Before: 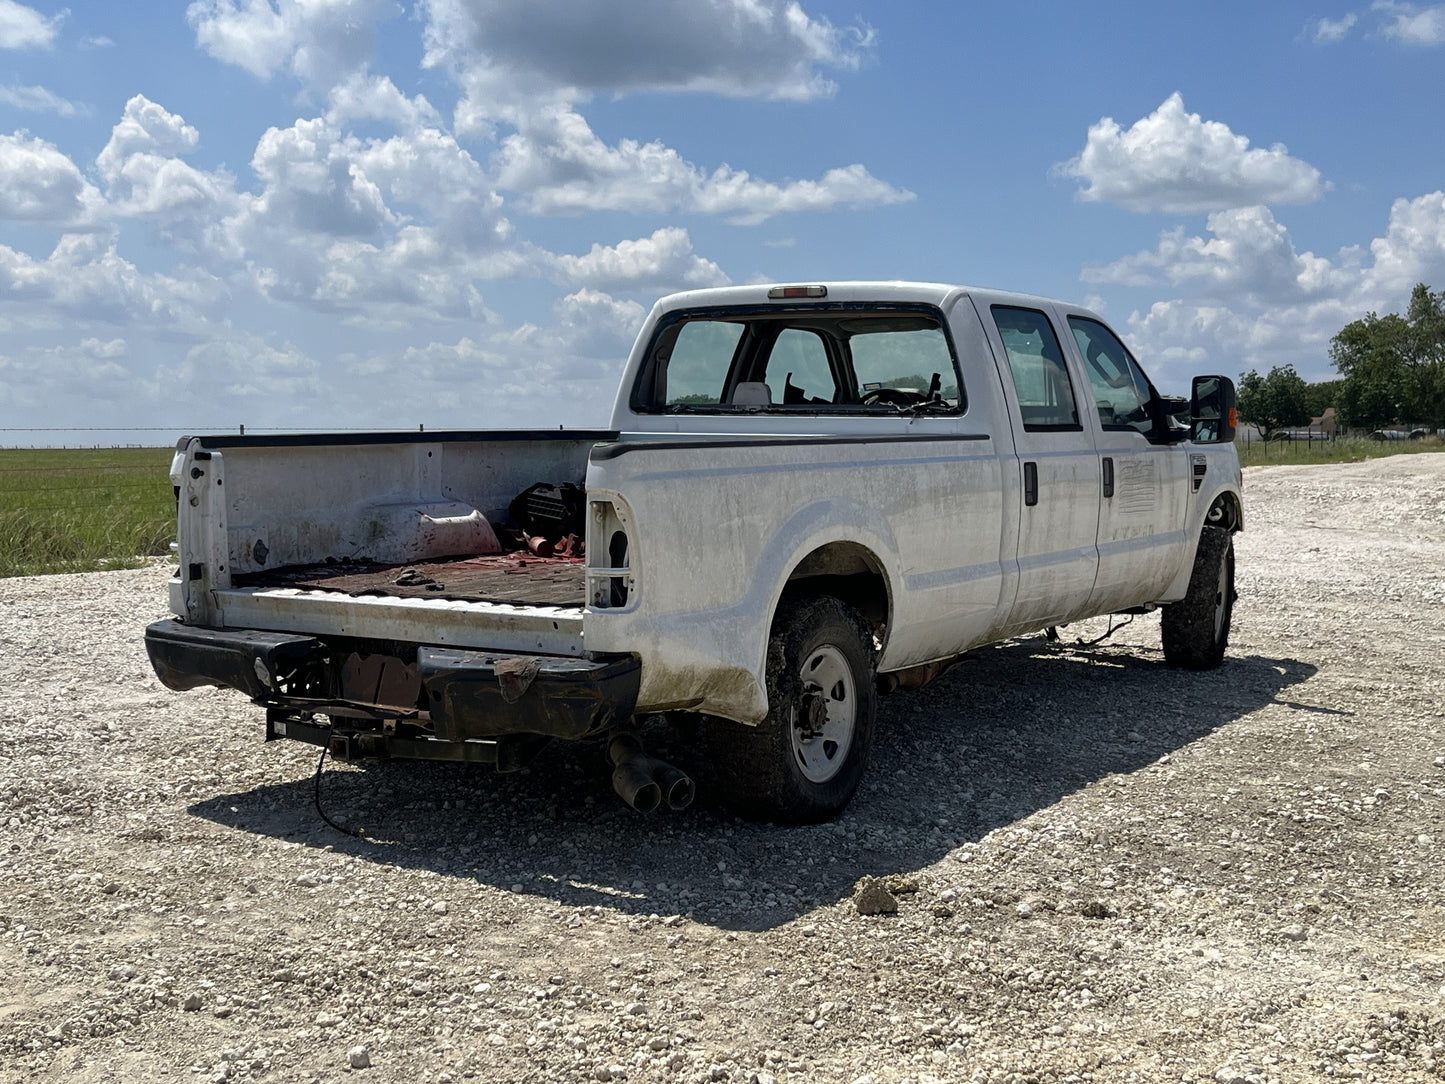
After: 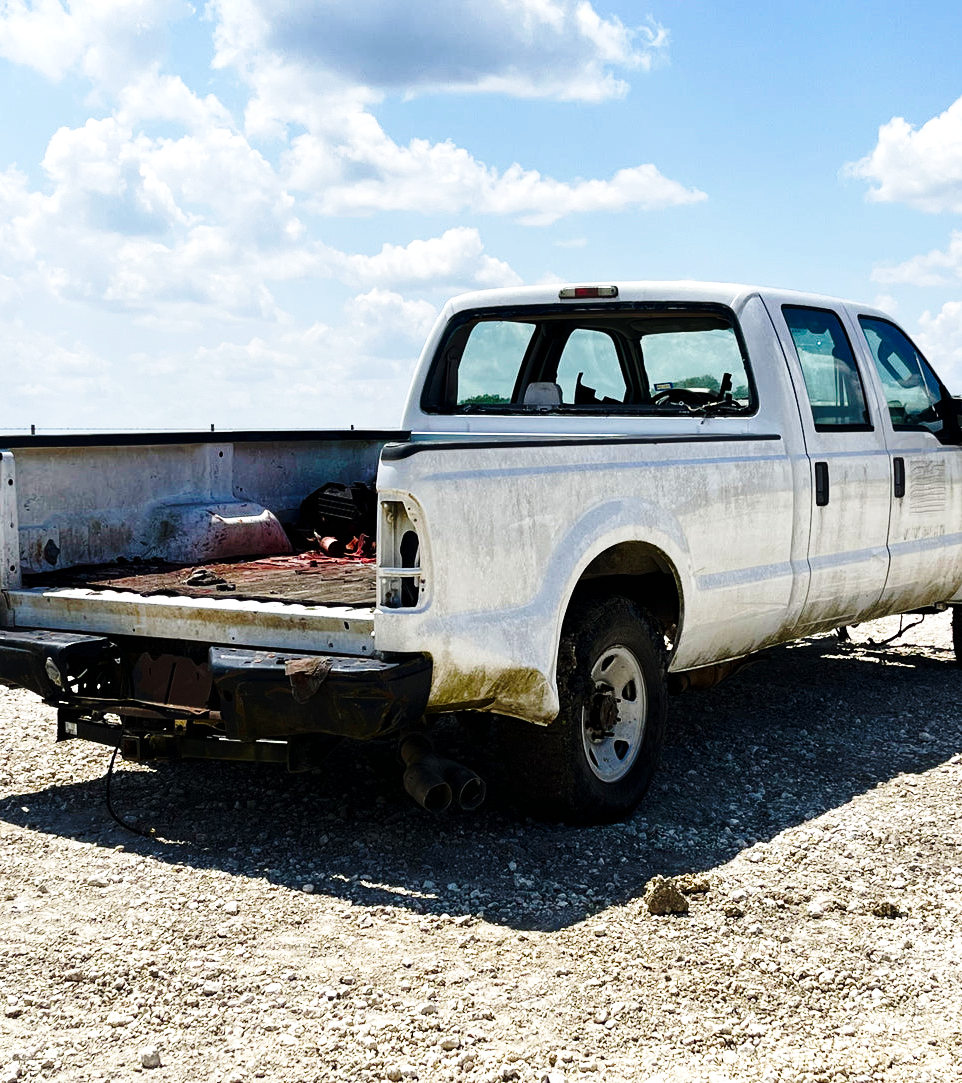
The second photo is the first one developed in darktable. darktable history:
base curve: curves: ch0 [(0, 0) (0.028, 0.03) (0.121, 0.232) (0.46, 0.748) (0.859, 0.968) (1, 1)], preserve colors none
tone equalizer: -8 EV -0.771 EV, -7 EV -0.711 EV, -6 EV -0.613 EV, -5 EV -0.405 EV, -3 EV 0.402 EV, -2 EV 0.6 EV, -1 EV 0.683 EV, +0 EV 0.749 EV, edges refinement/feathering 500, mask exposure compensation -1.57 EV, preserve details no
crop and rotate: left 14.489%, right 18.913%
exposure: exposure -0.147 EV, compensate highlight preservation false
color balance rgb: perceptual saturation grading › global saturation 40.634%, perceptual saturation grading › highlights -50.17%, perceptual saturation grading › shadows 30.879%, global vibrance 20%
